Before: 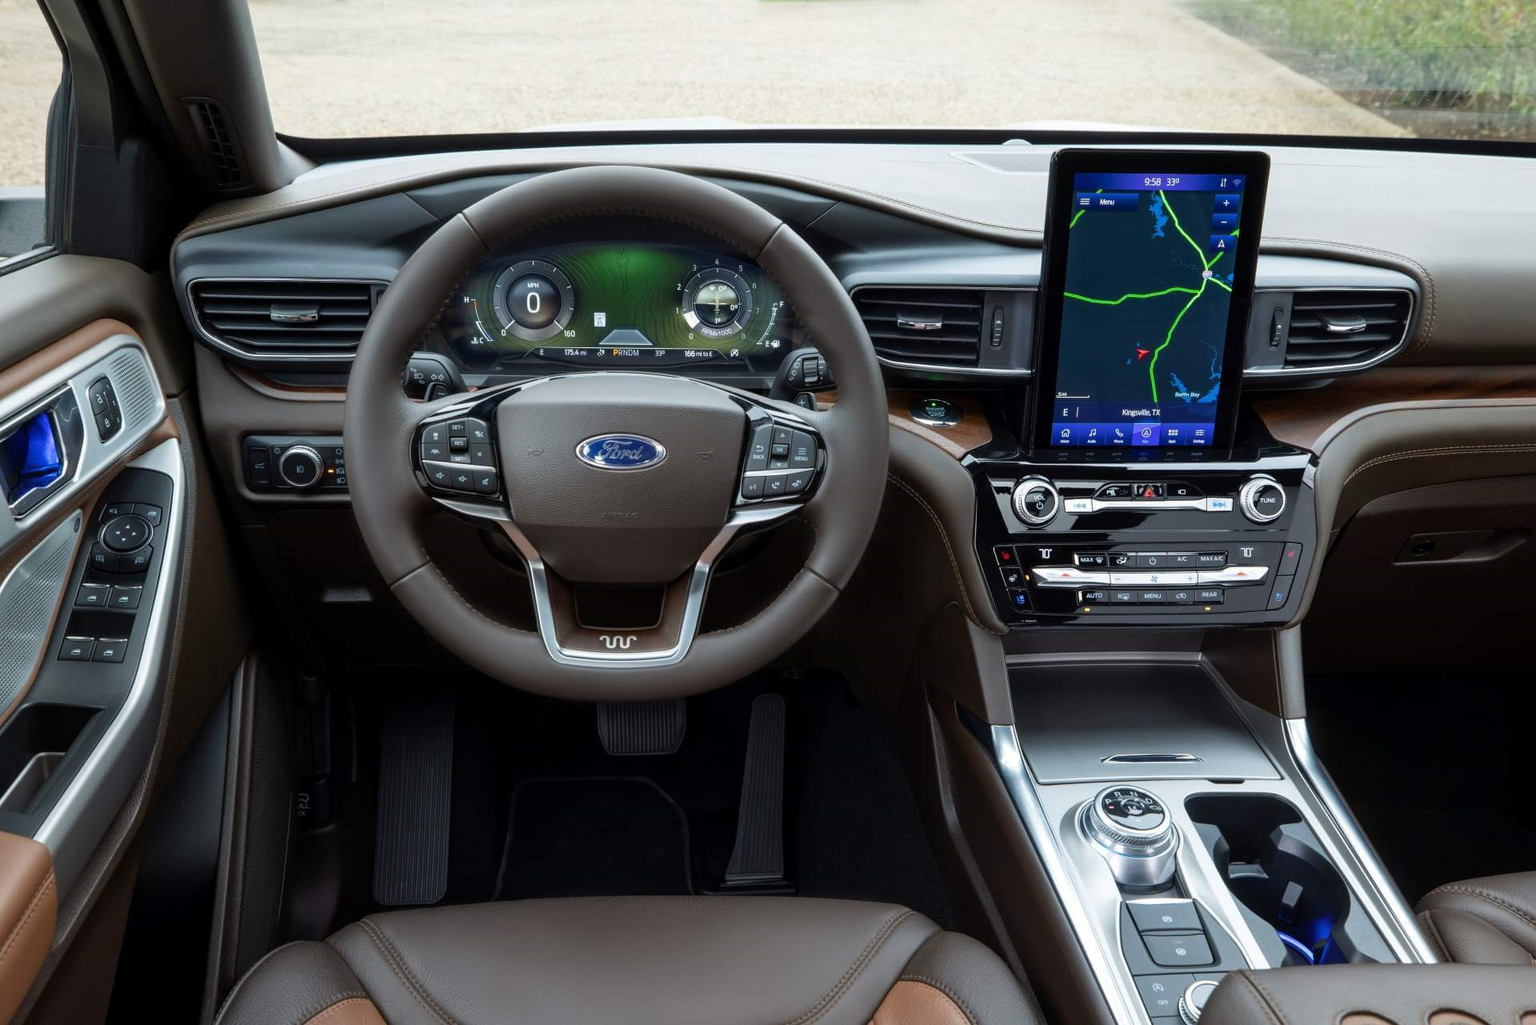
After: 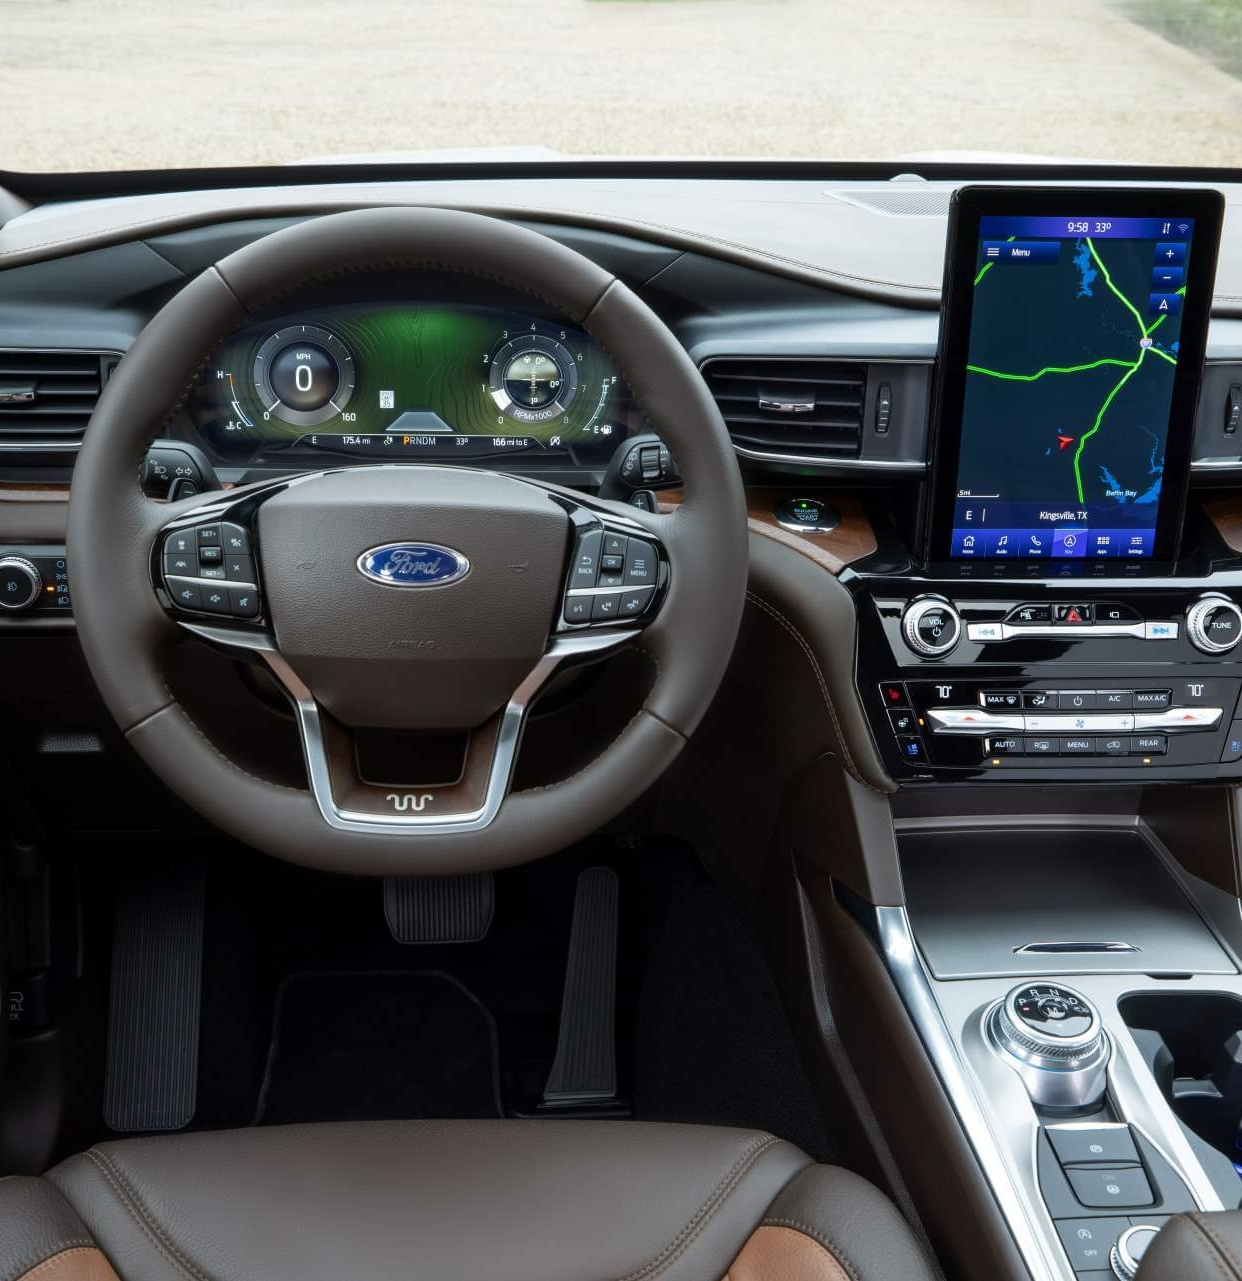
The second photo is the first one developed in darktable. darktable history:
crop and rotate: left 18.918%, right 16.347%
